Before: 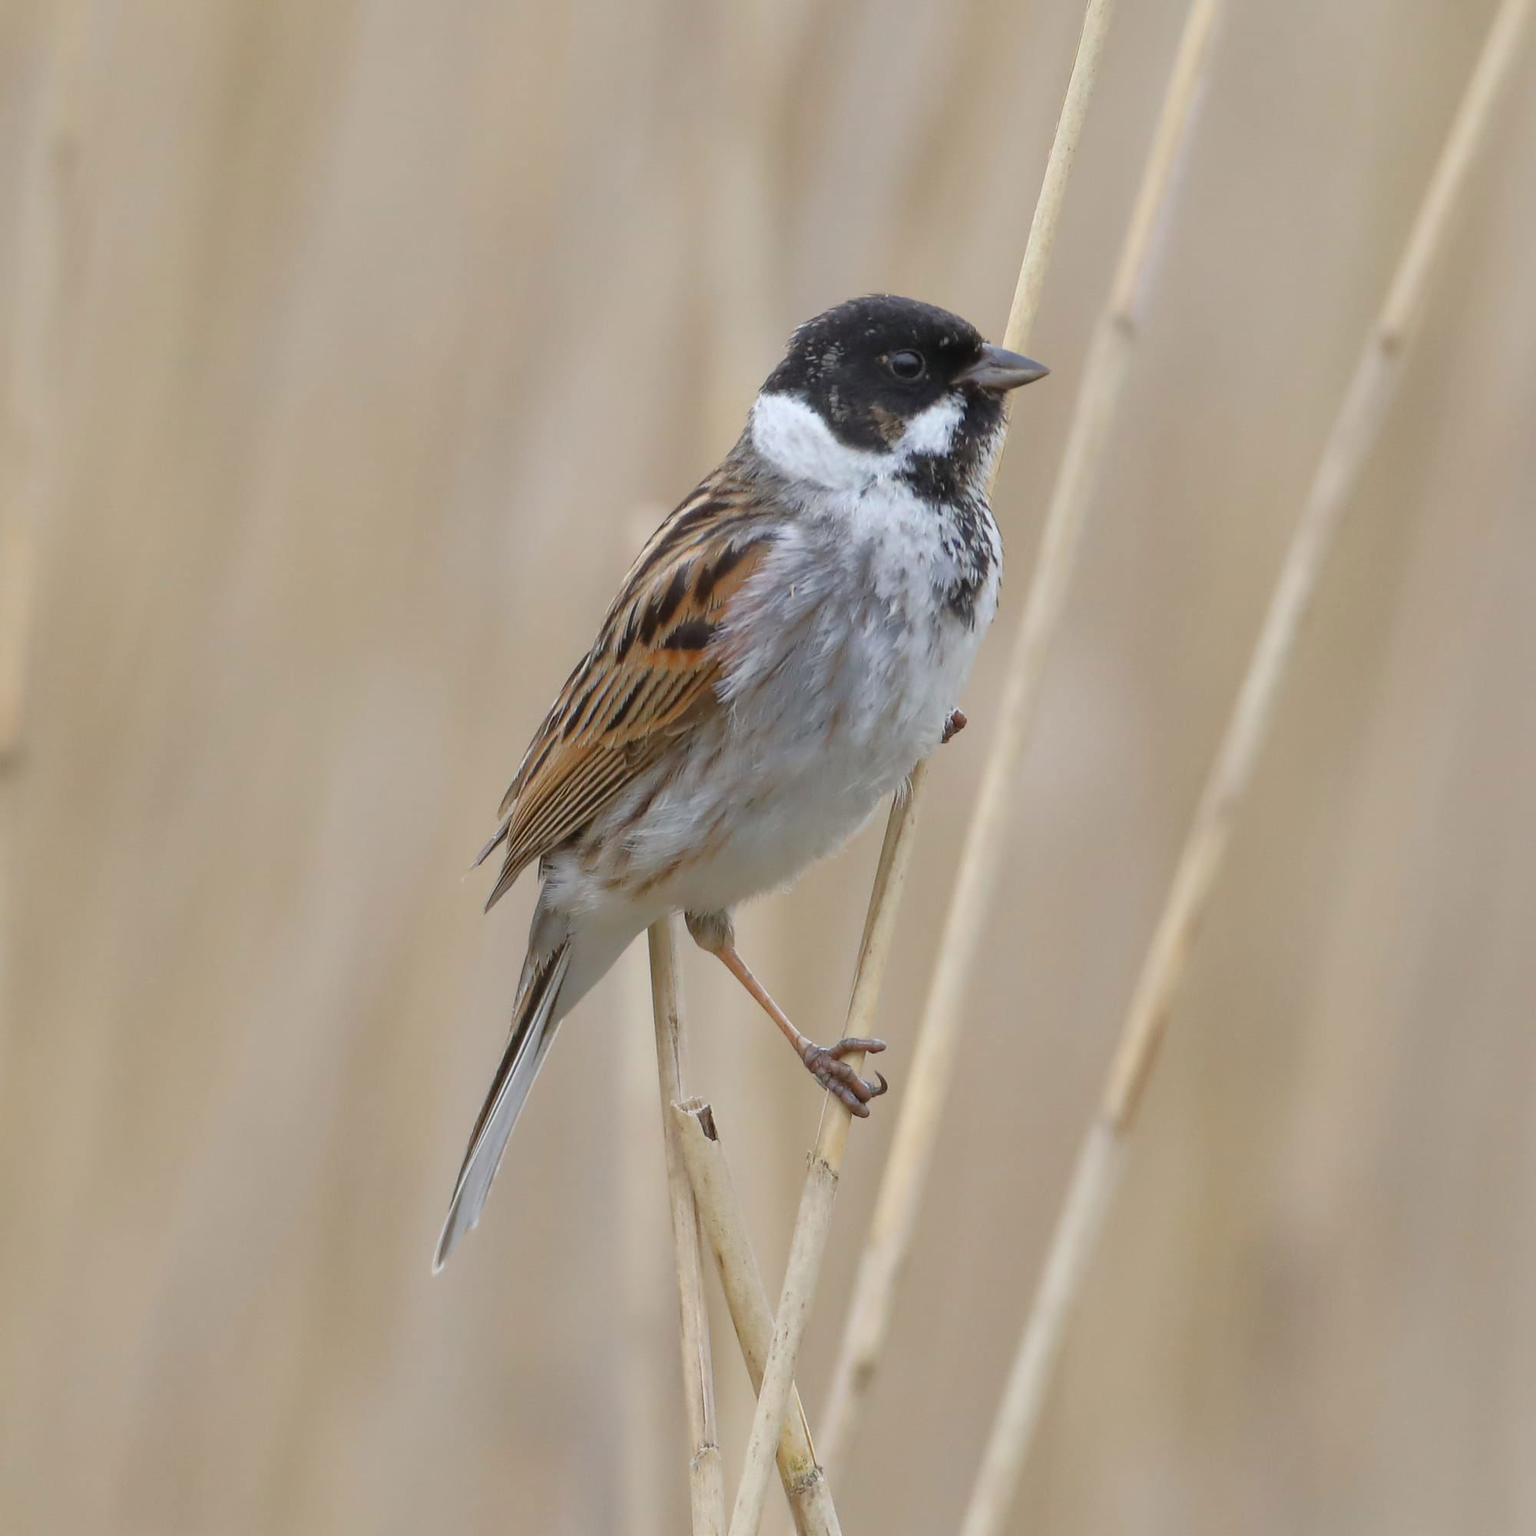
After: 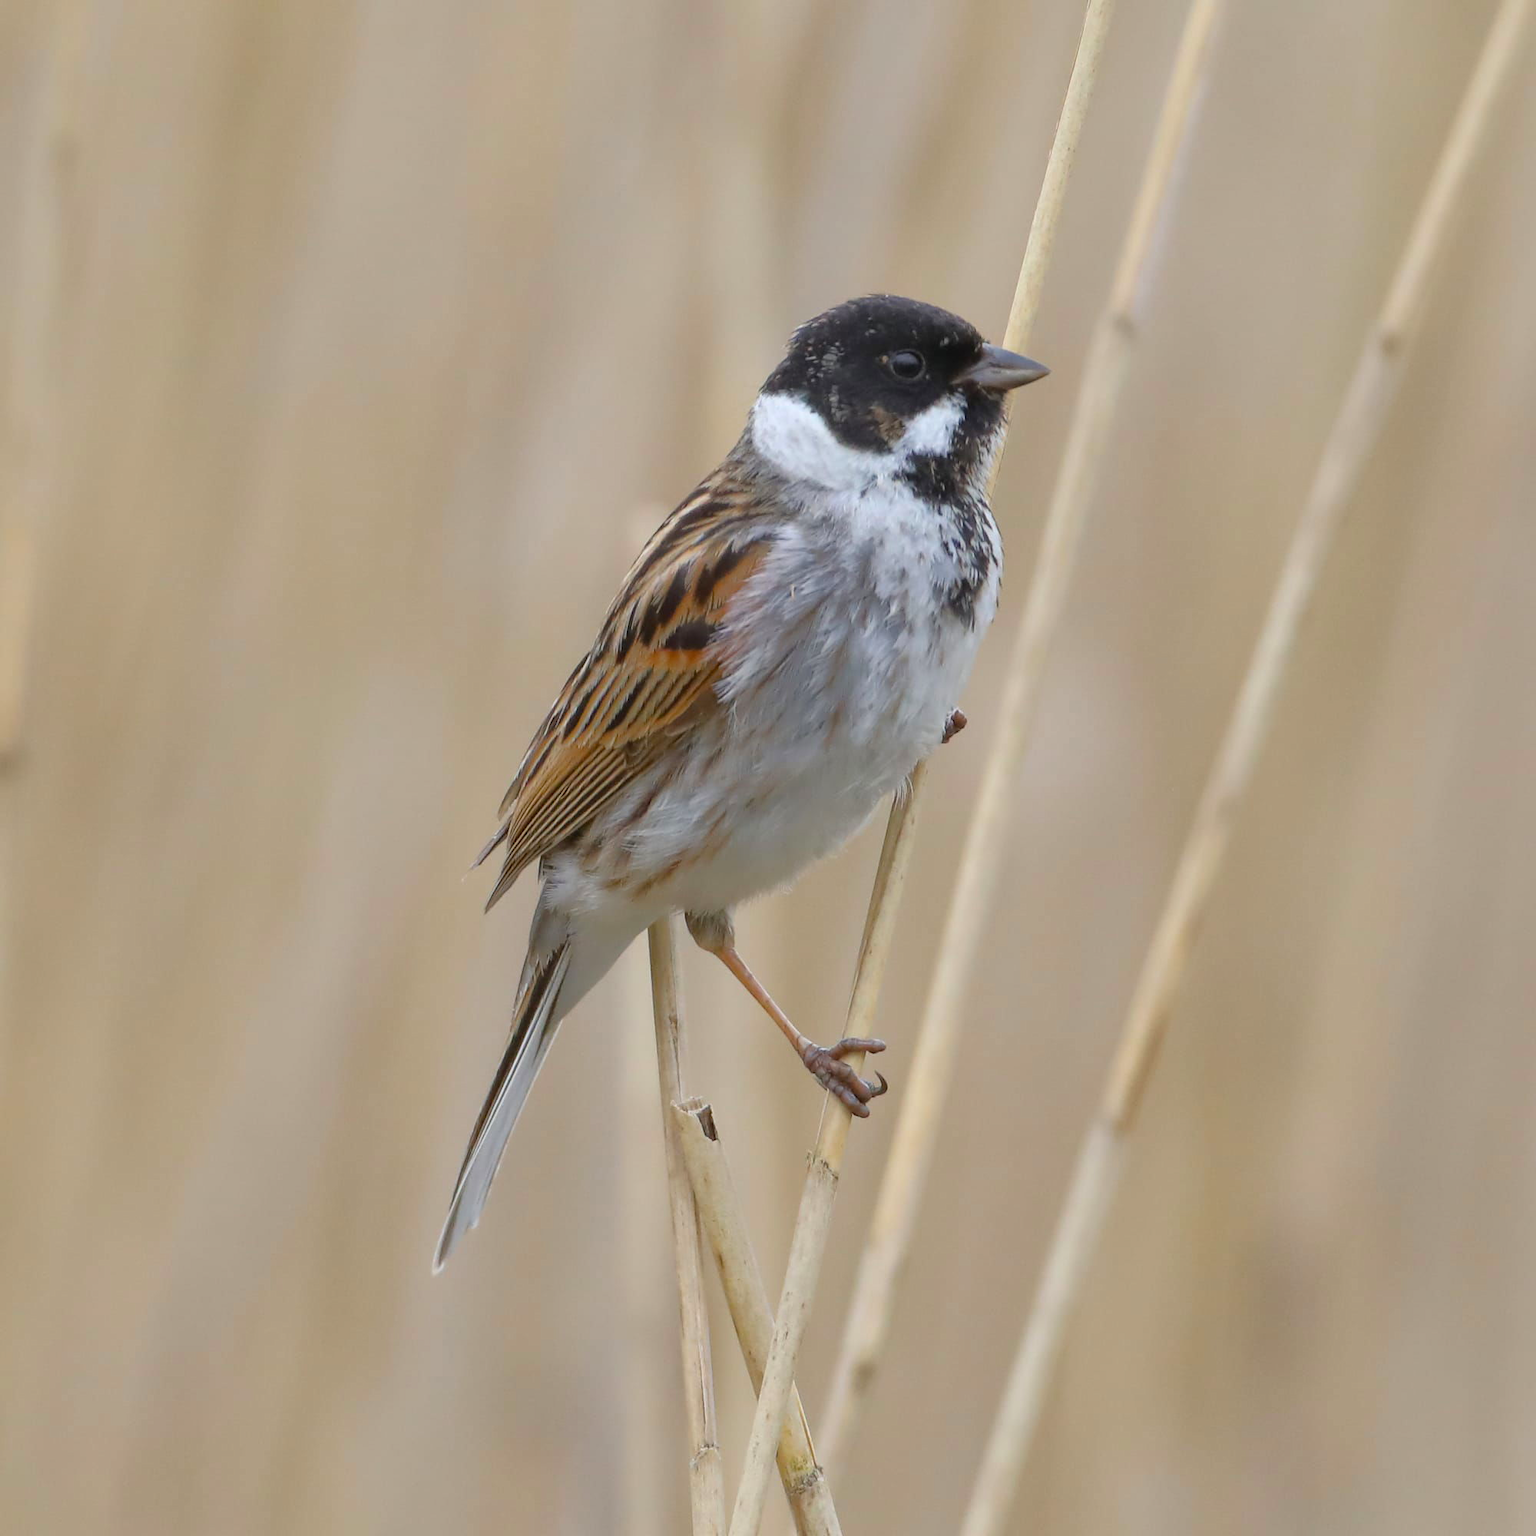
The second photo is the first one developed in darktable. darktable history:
color balance rgb: perceptual saturation grading › global saturation 19.608%, global vibrance 12.634%
contrast brightness saturation: saturation -0.062
